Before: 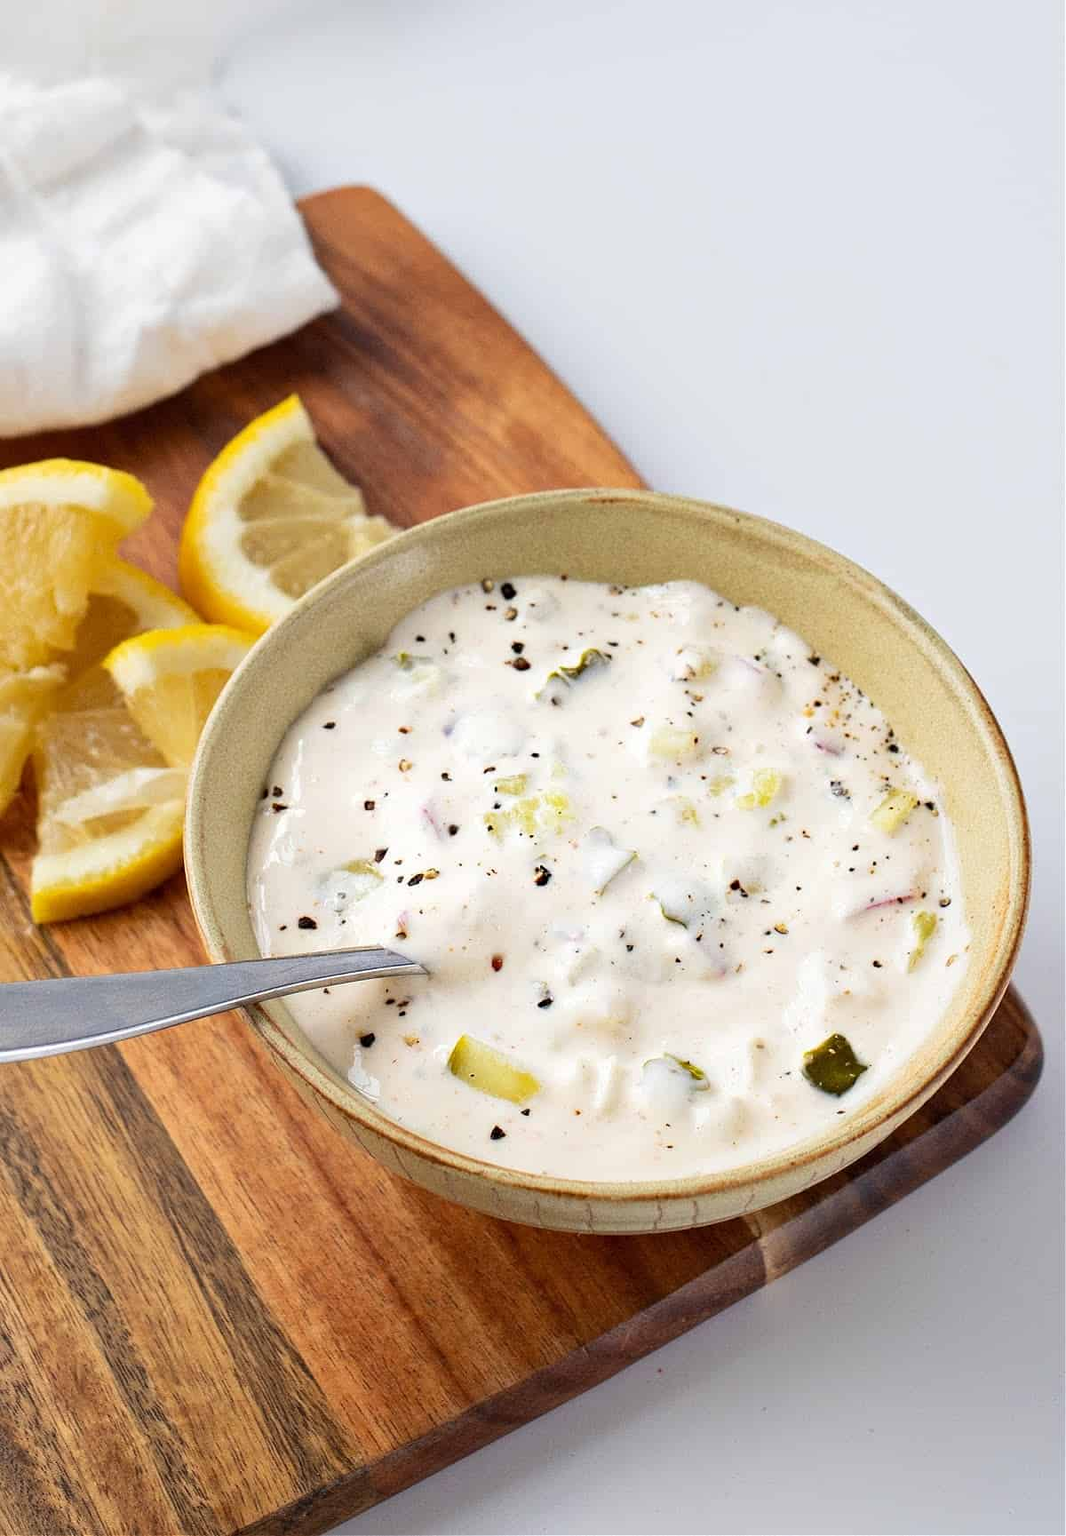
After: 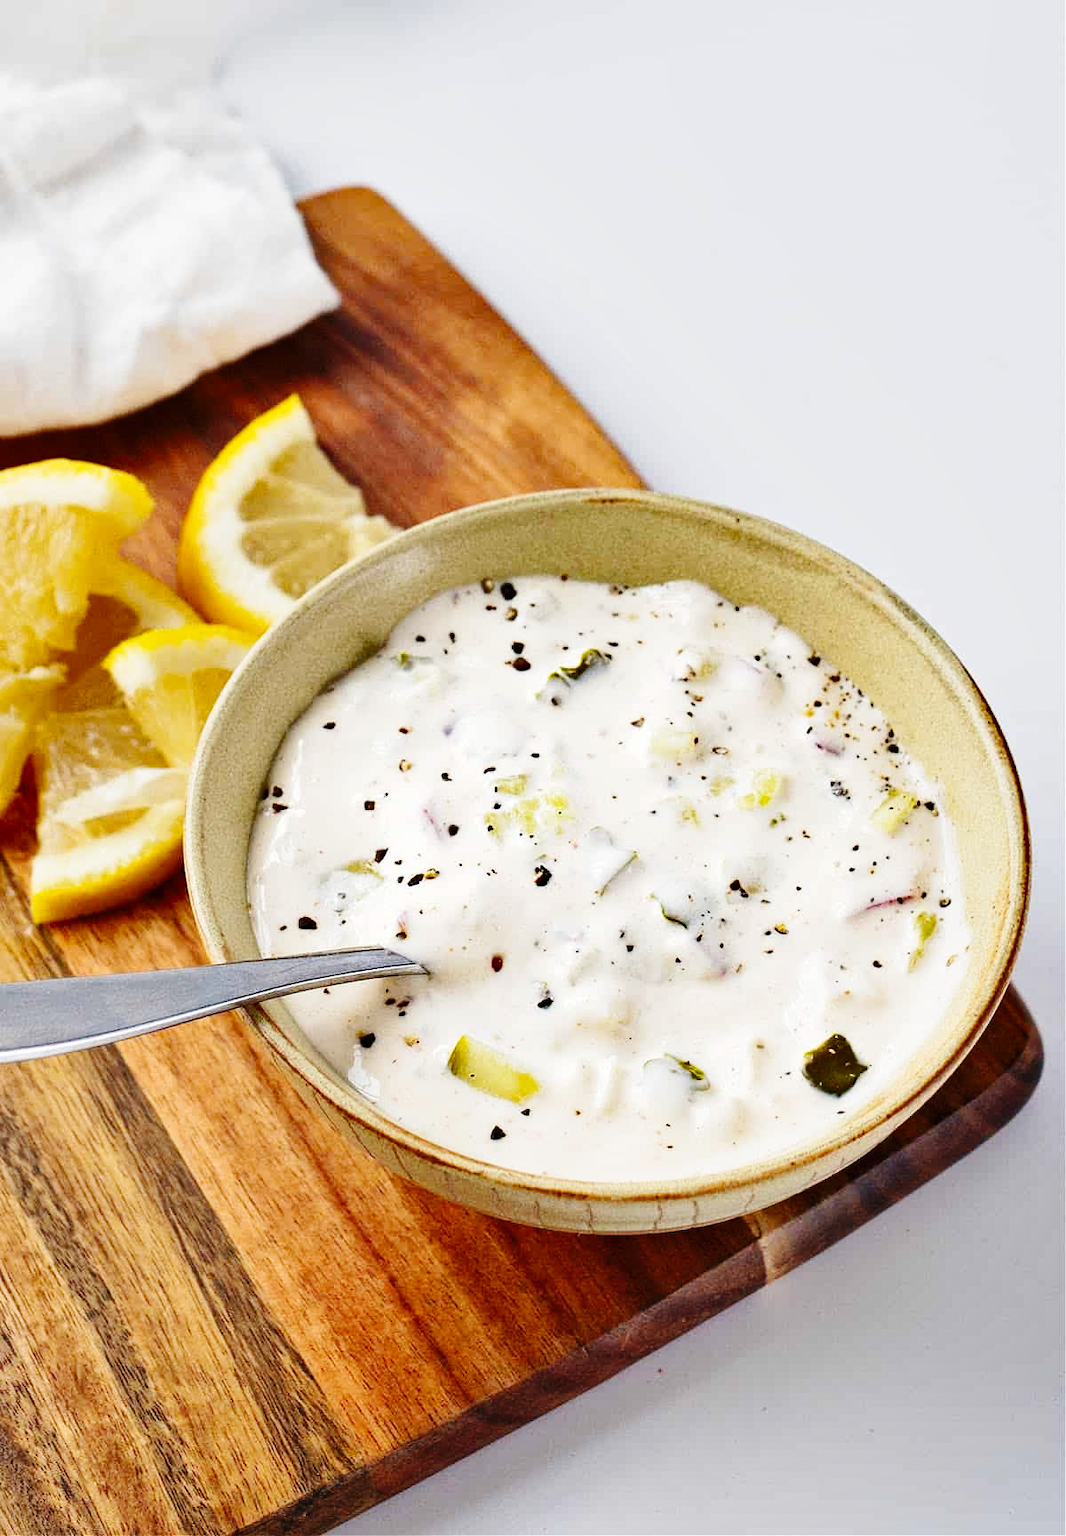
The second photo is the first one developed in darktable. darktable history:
base curve: curves: ch0 [(0, 0) (0.036, 0.025) (0.121, 0.166) (0.206, 0.329) (0.605, 0.79) (1, 1)], preserve colors none
shadows and highlights: soften with gaussian
